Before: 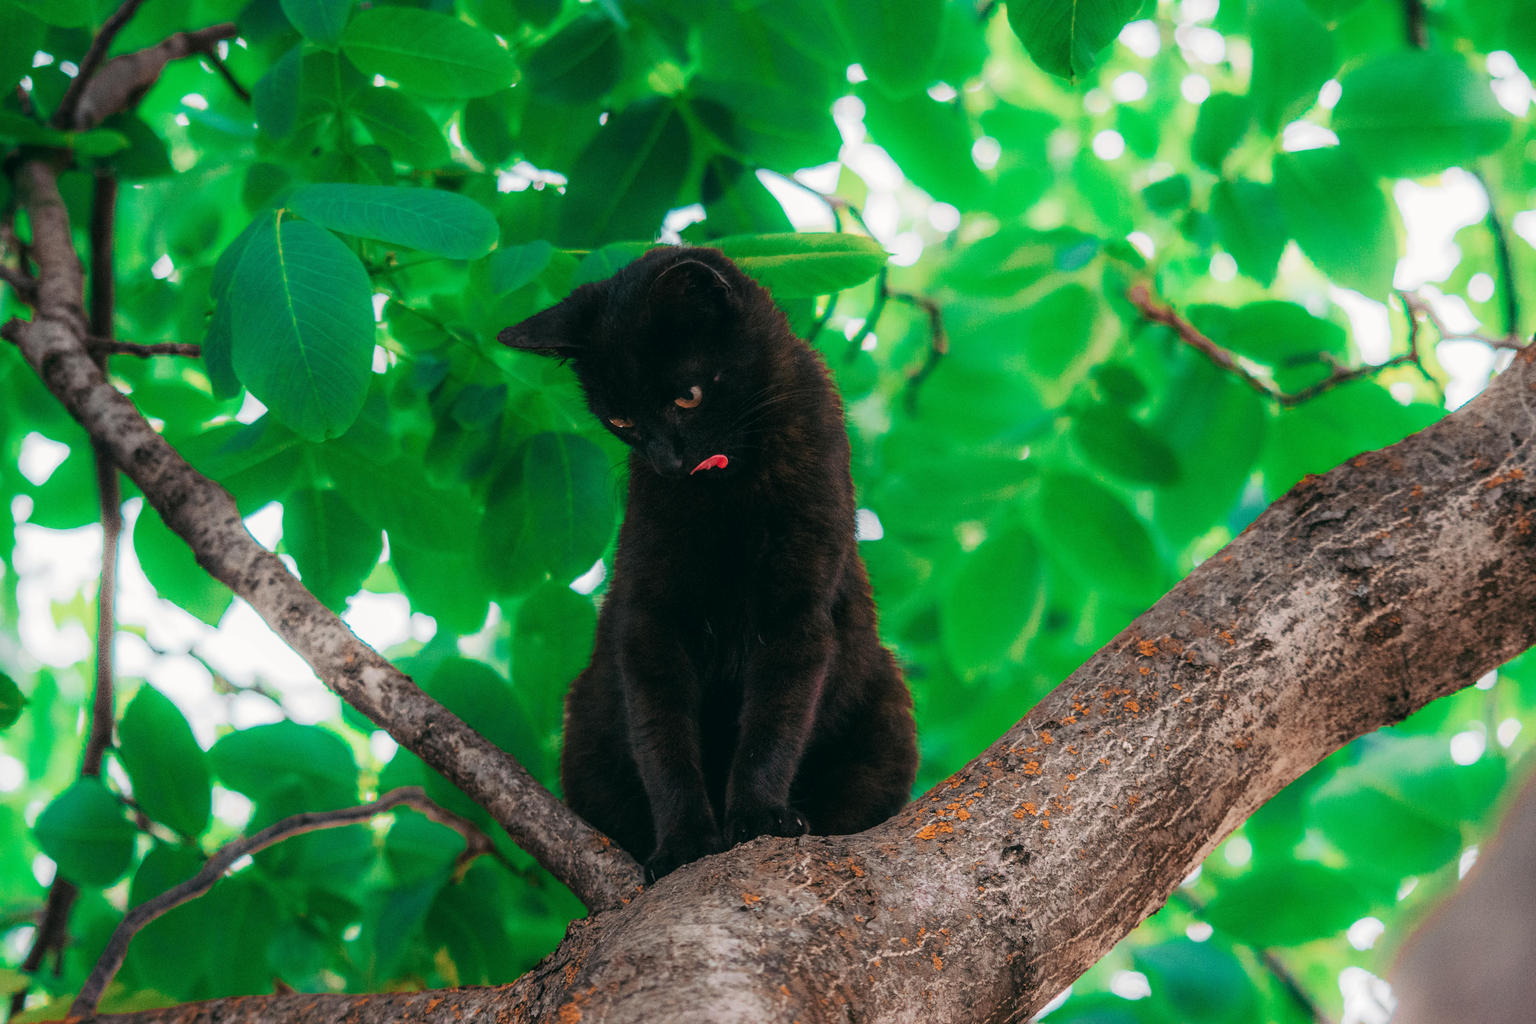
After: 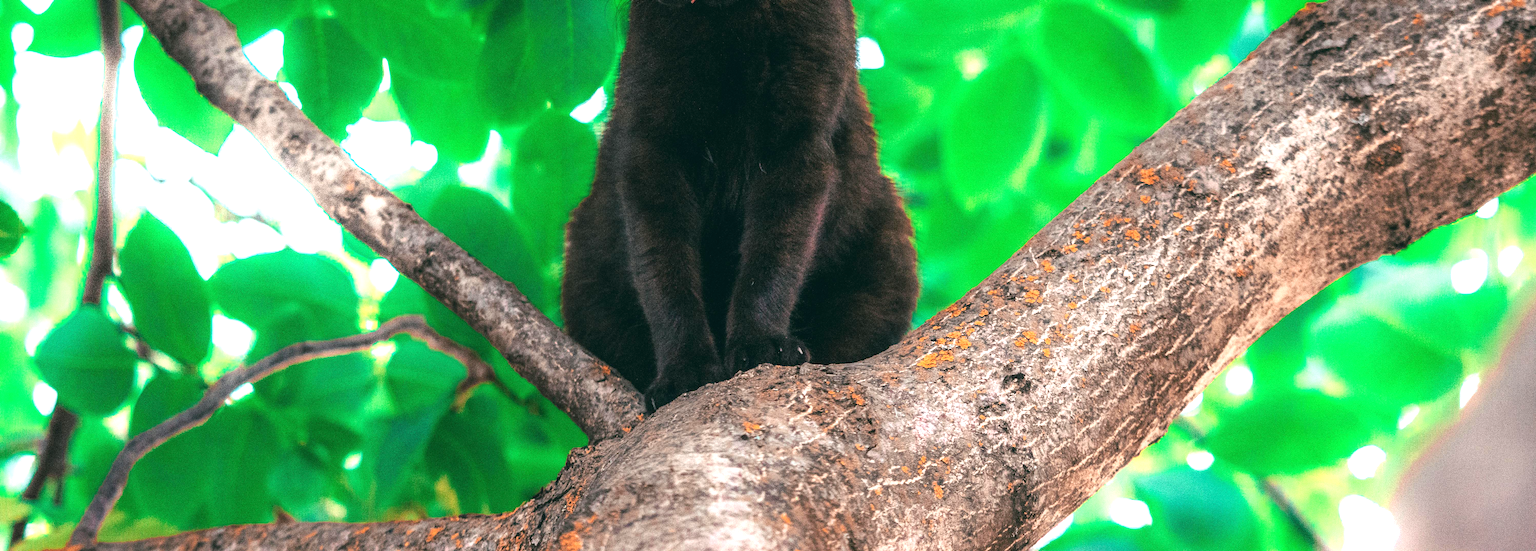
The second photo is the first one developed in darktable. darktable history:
crop and rotate: top 46.111%, right 0.044%
exposure: black level correction 0, exposure 1.2 EV, compensate exposure bias true, compensate highlight preservation false
